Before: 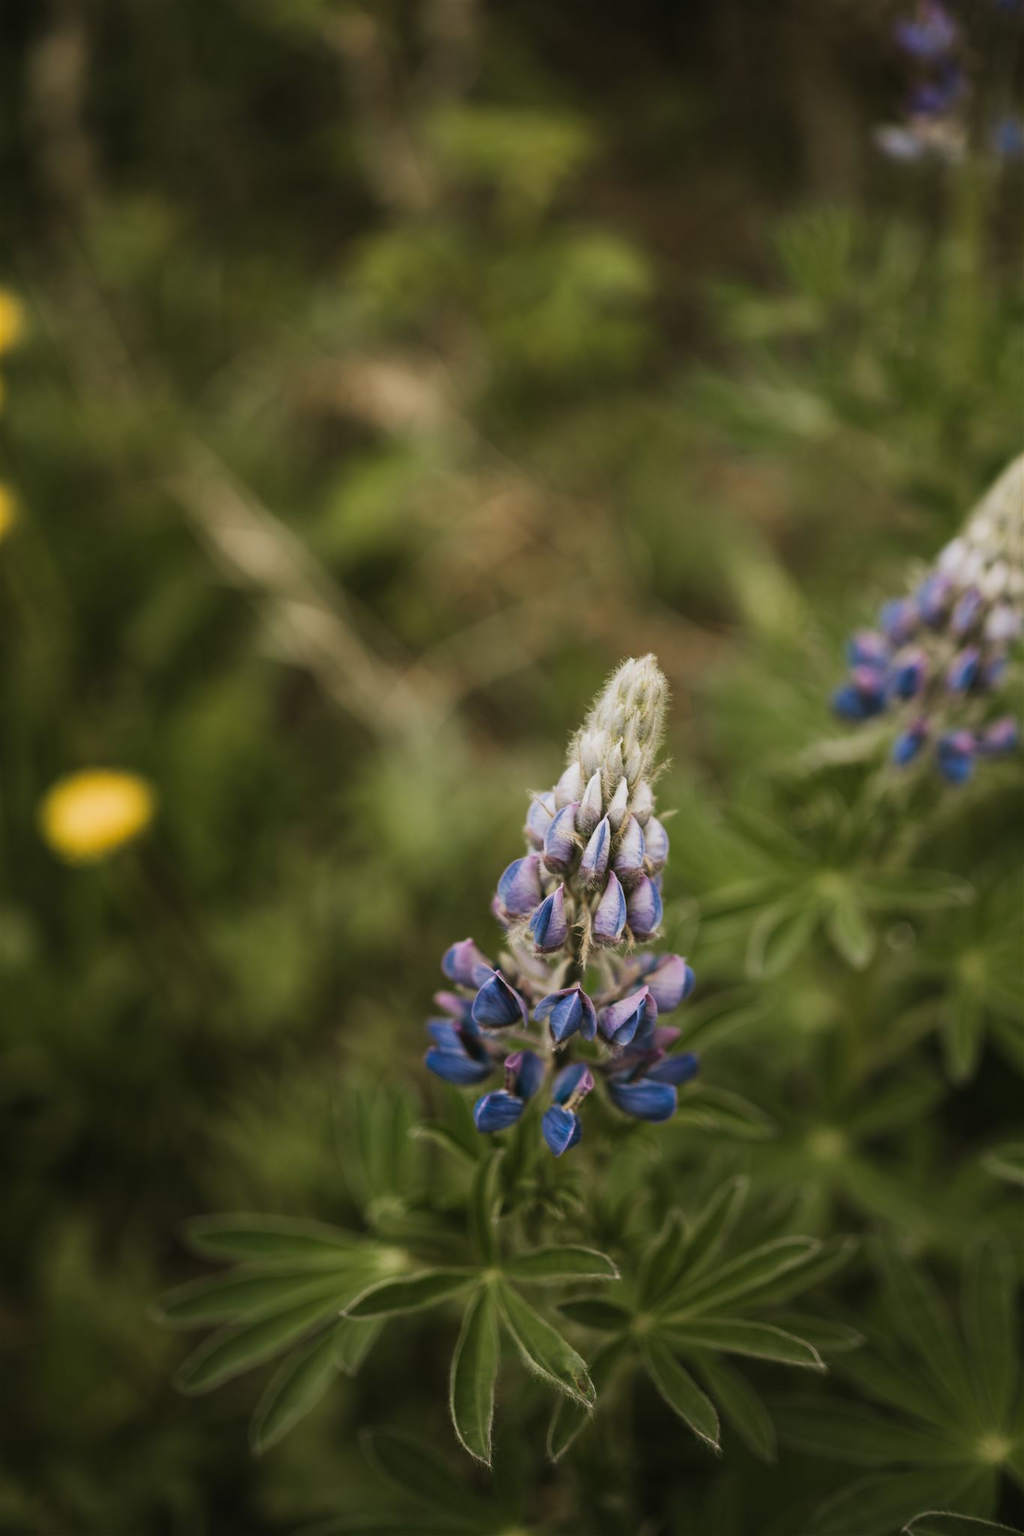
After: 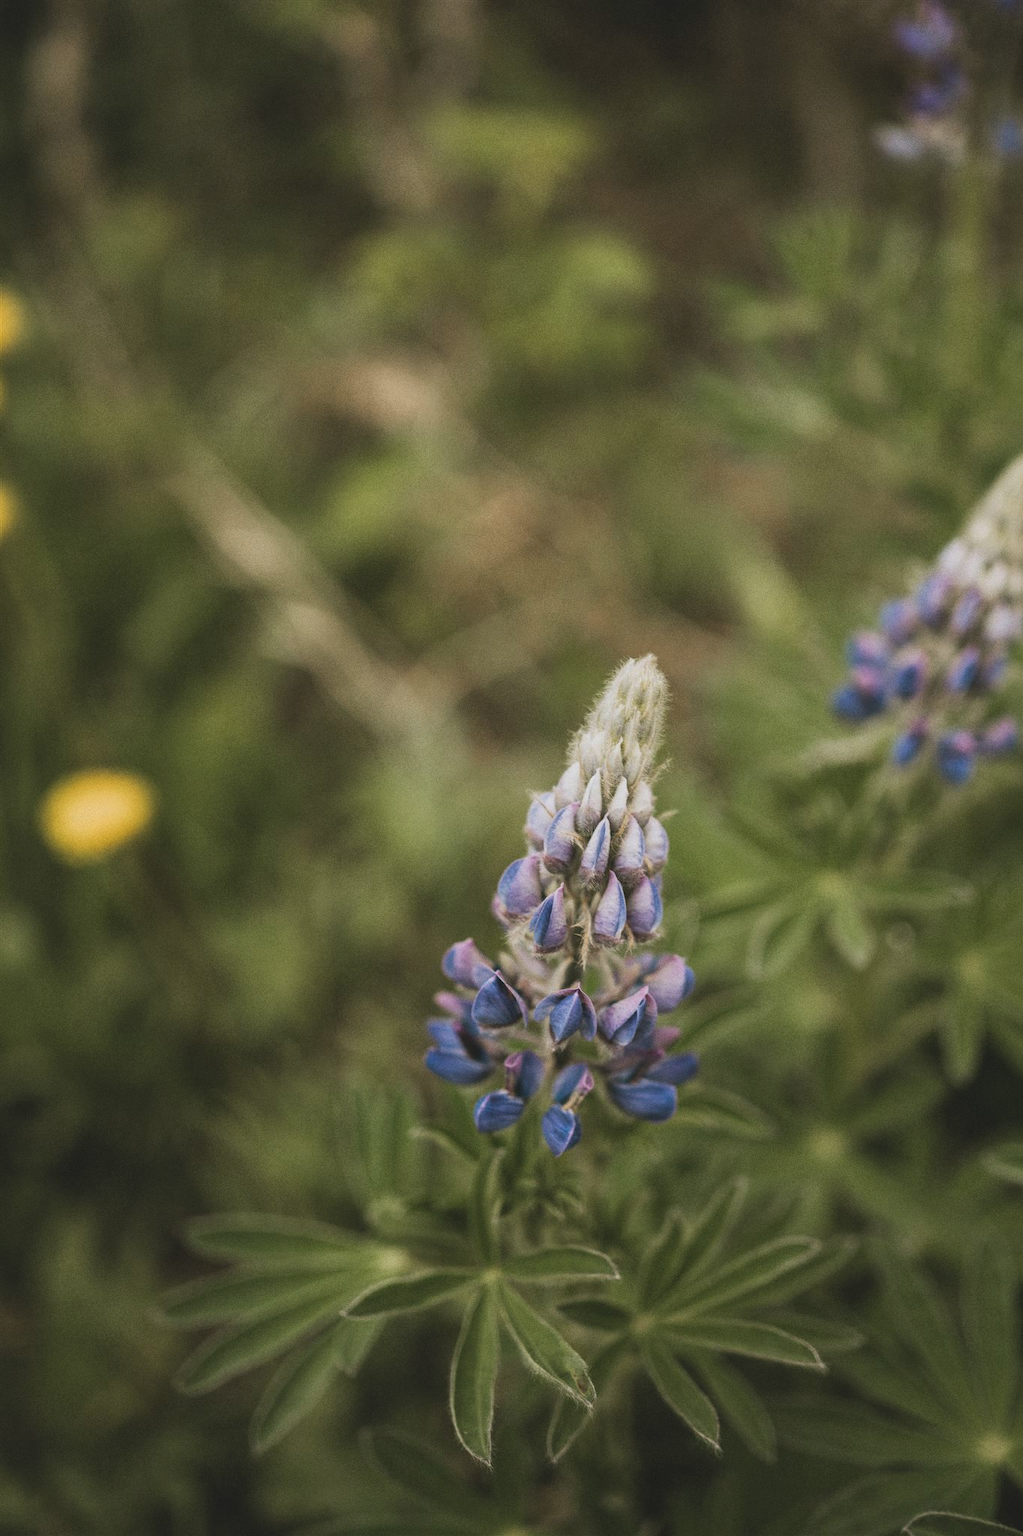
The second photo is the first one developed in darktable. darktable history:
local contrast: highlights 100%, shadows 100%, detail 120%, midtone range 0.2
grain: coarseness 0.09 ISO
contrast brightness saturation: contrast -0.15, brightness 0.05, saturation -0.12
